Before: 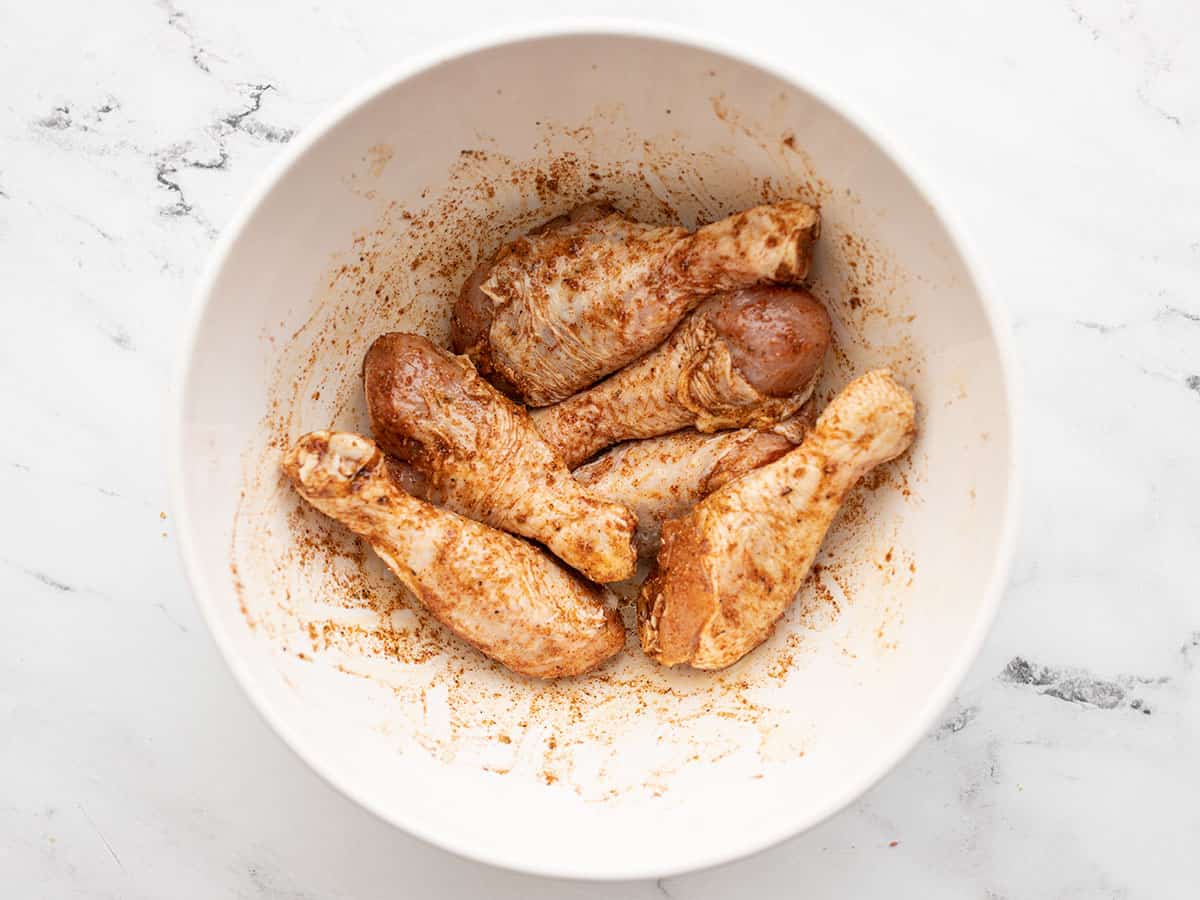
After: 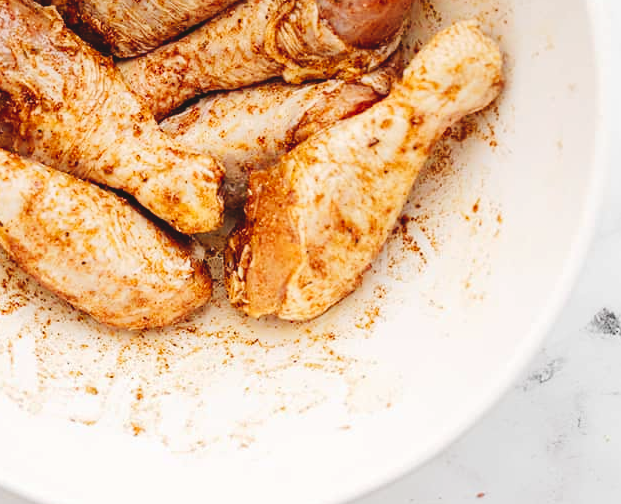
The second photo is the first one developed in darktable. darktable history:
tone curve: curves: ch0 [(0, 0) (0.003, 0.077) (0.011, 0.078) (0.025, 0.078) (0.044, 0.08) (0.069, 0.088) (0.1, 0.102) (0.136, 0.12) (0.177, 0.148) (0.224, 0.191) (0.277, 0.261) (0.335, 0.335) (0.399, 0.419) (0.468, 0.522) (0.543, 0.611) (0.623, 0.702) (0.709, 0.779) (0.801, 0.855) (0.898, 0.918) (1, 1)], preserve colors none
crop: left 34.479%, top 38.822%, right 13.718%, bottom 5.172%
